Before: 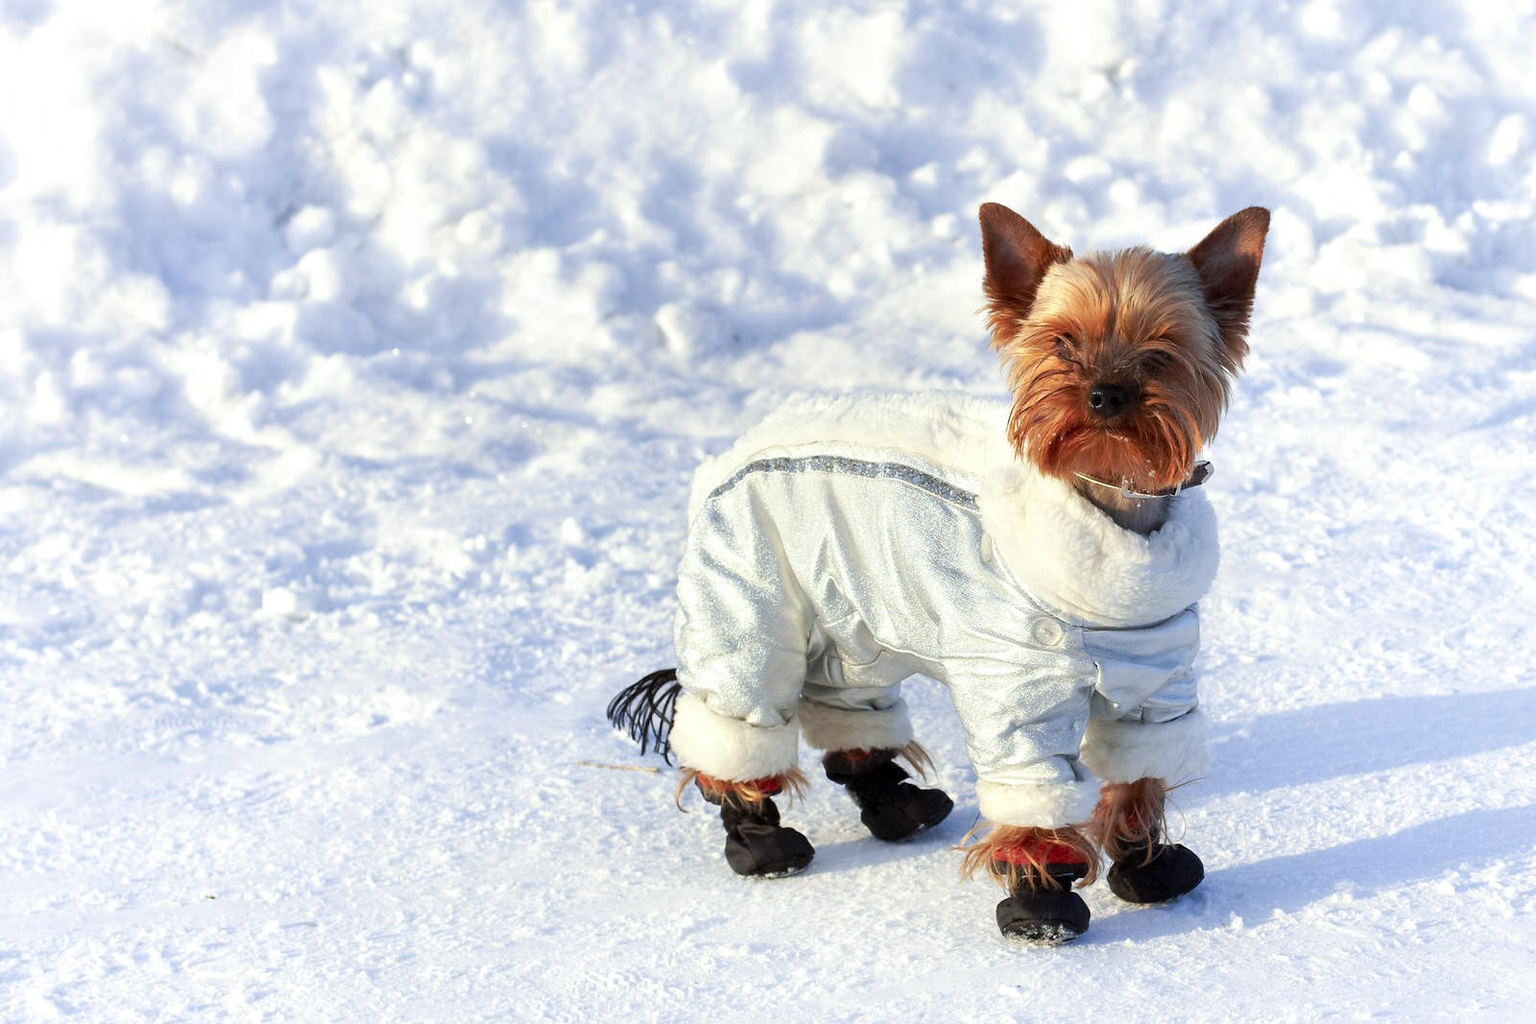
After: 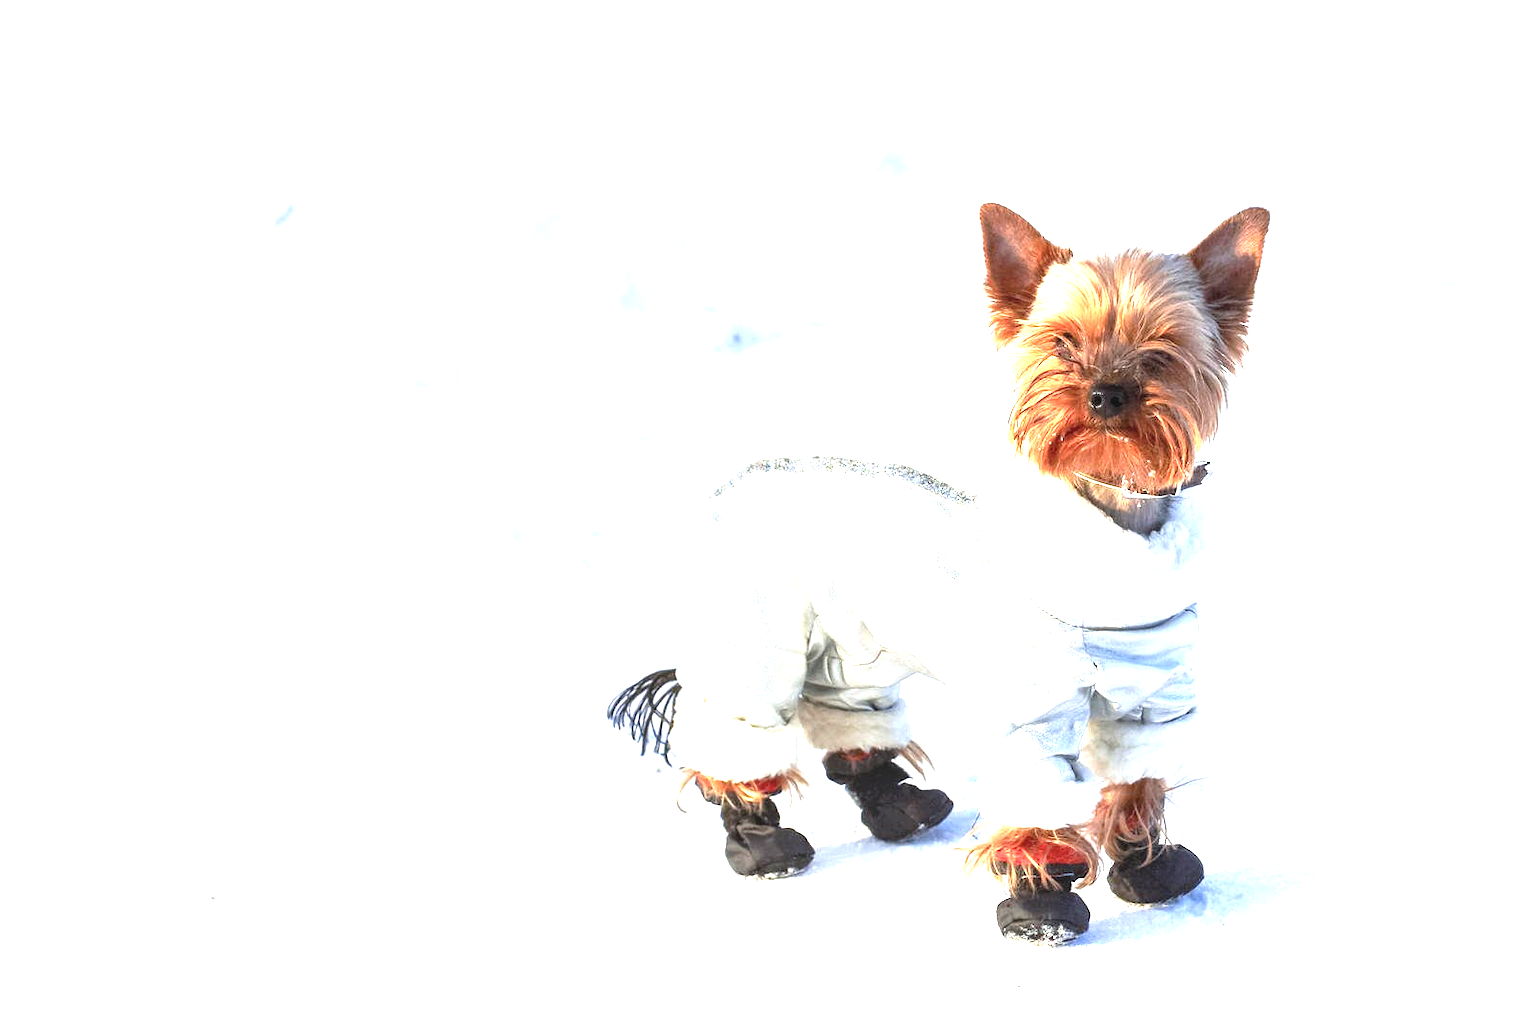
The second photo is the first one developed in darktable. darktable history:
tone equalizer: -8 EV -0.725 EV, -7 EV -0.733 EV, -6 EV -0.638 EV, -5 EV -0.369 EV, -3 EV 0.389 EV, -2 EV 0.6 EV, -1 EV 0.674 EV, +0 EV 0.768 EV, smoothing diameter 24.87%, edges refinement/feathering 9.03, preserve details guided filter
local contrast: on, module defaults
exposure: black level correction 0, exposure 0.7 EV, compensate highlight preservation false
